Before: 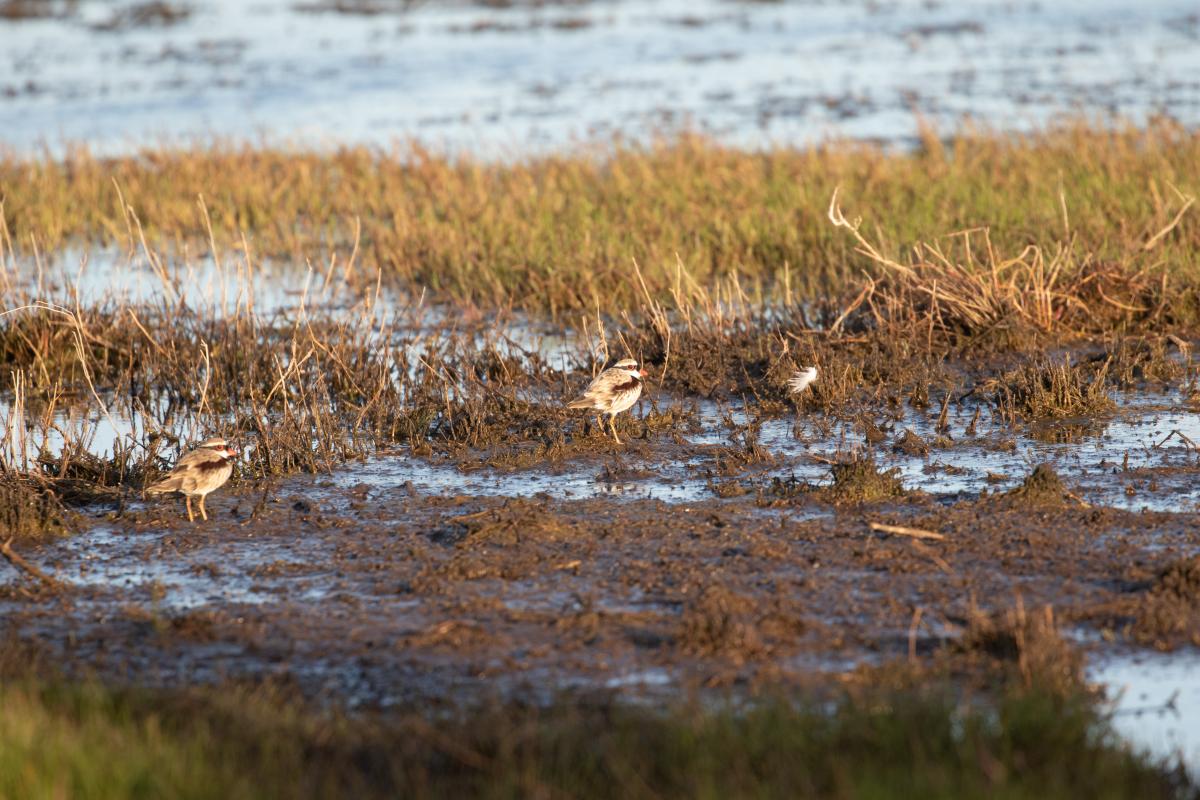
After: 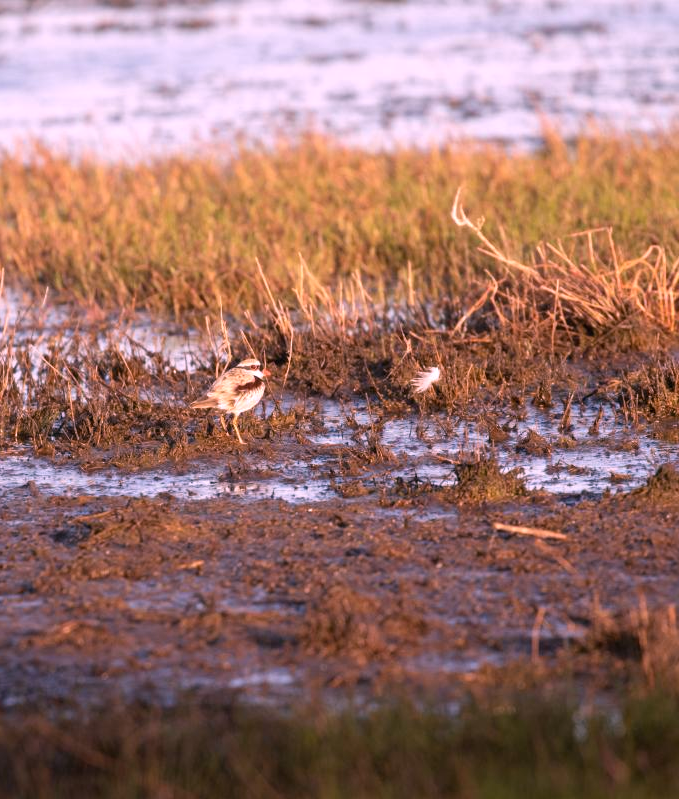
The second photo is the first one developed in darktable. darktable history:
white balance: red 1.188, blue 1.11
crop: left 31.458%, top 0%, right 11.876%
